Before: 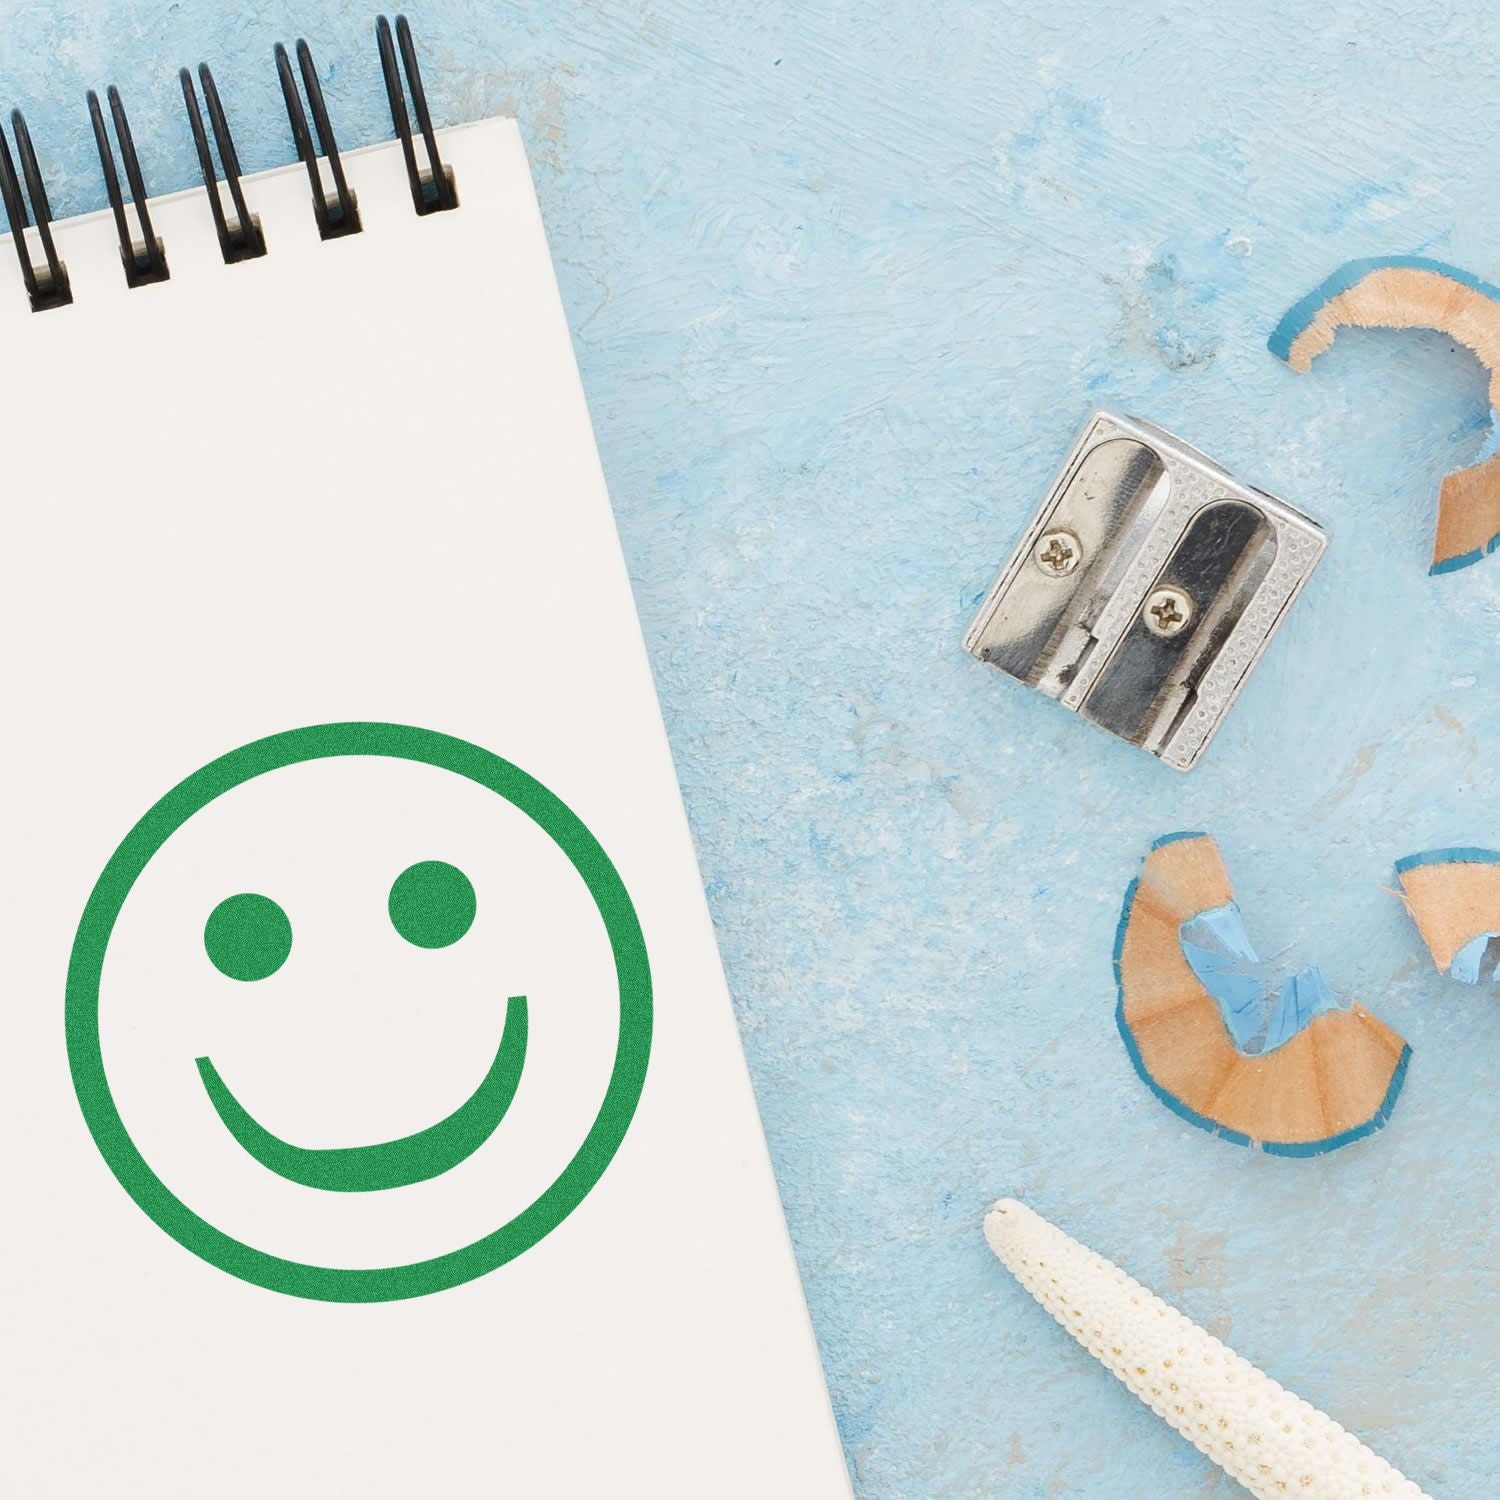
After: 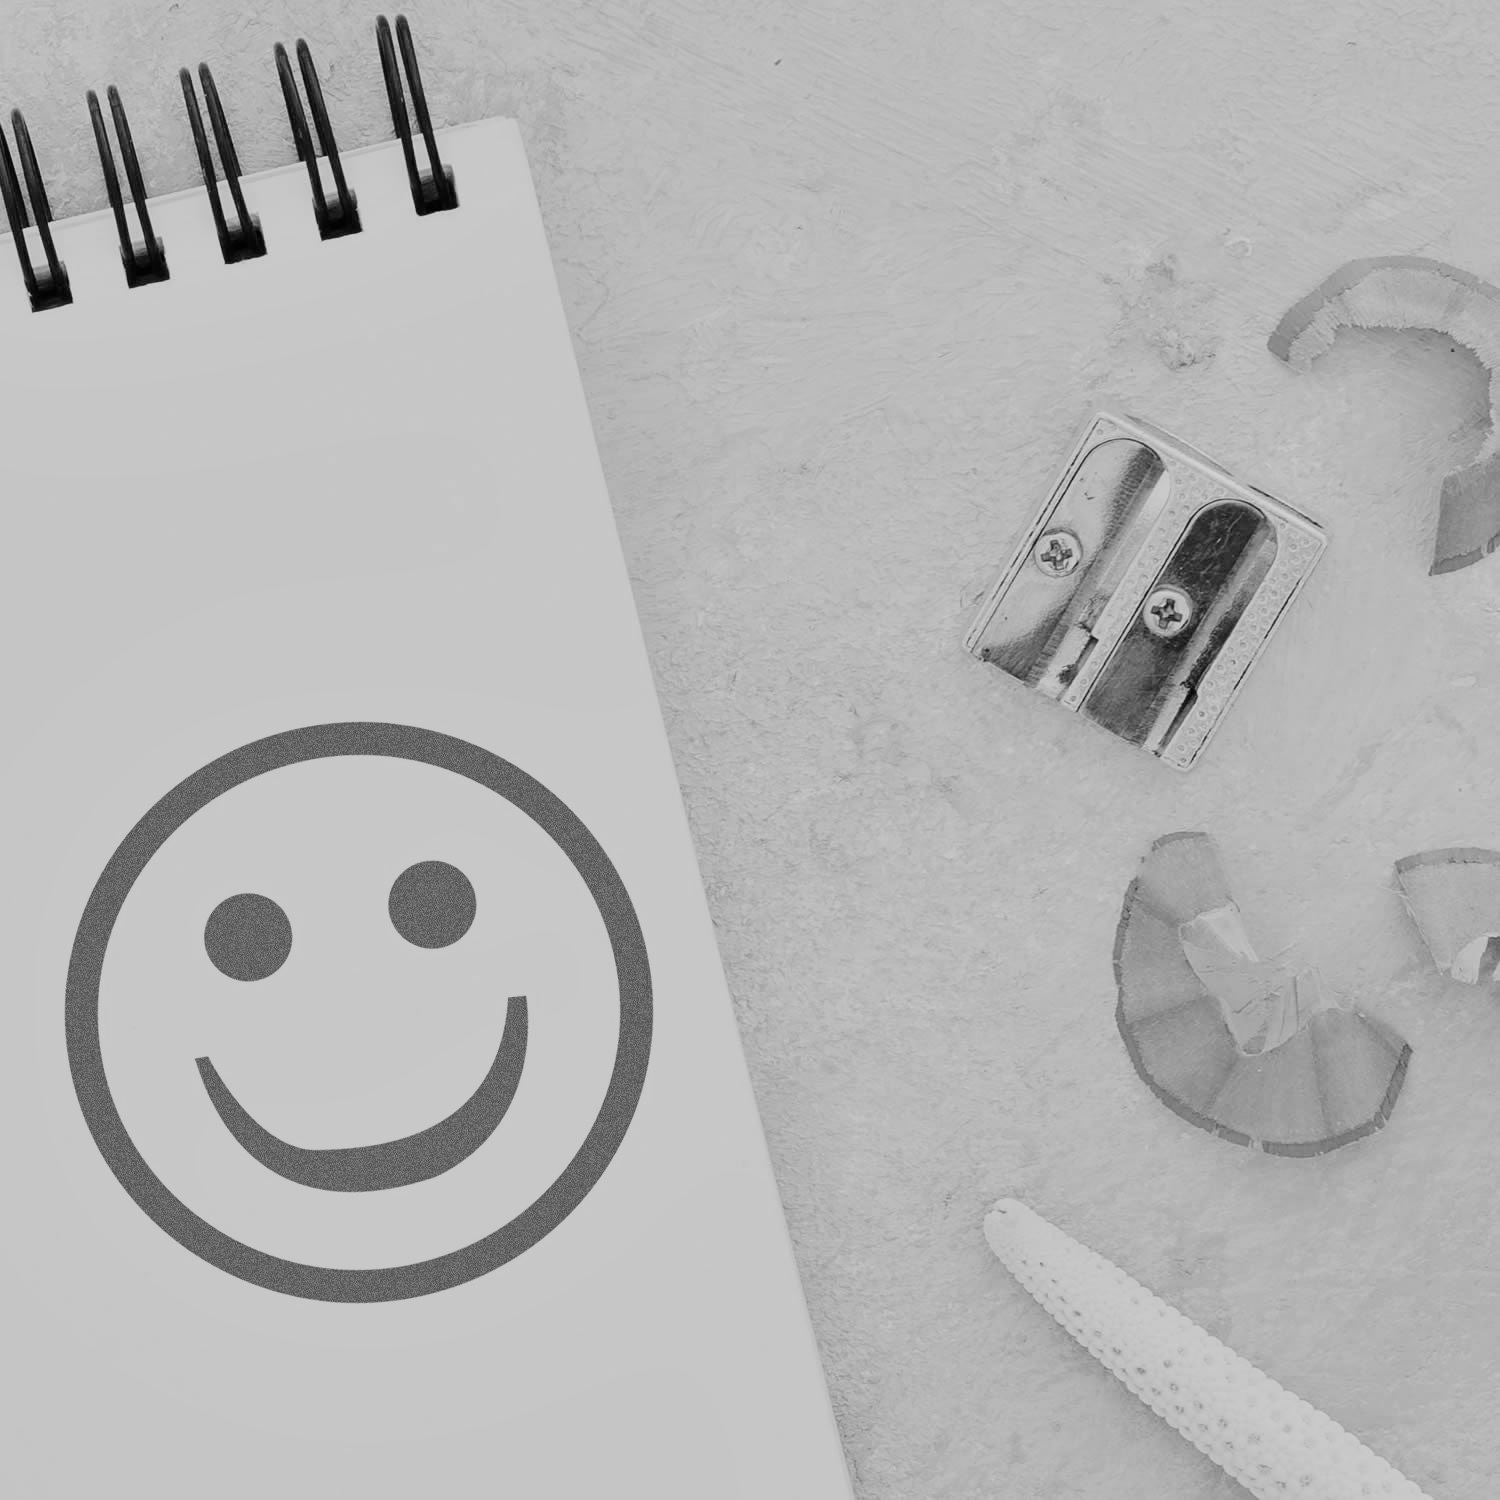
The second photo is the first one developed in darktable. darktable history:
filmic rgb: black relative exposure -7.65 EV, white relative exposure 4.56 EV, hardness 3.61, contrast 1.05
shadows and highlights: shadows 37.27, highlights -28.18, soften with gaussian
color calibration: output gray [0.21, 0.42, 0.37, 0], gray › normalize channels true, illuminant same as pipeline (D50), adaptation XYZ, x 0.346, y 0.359, gamut compression 0
